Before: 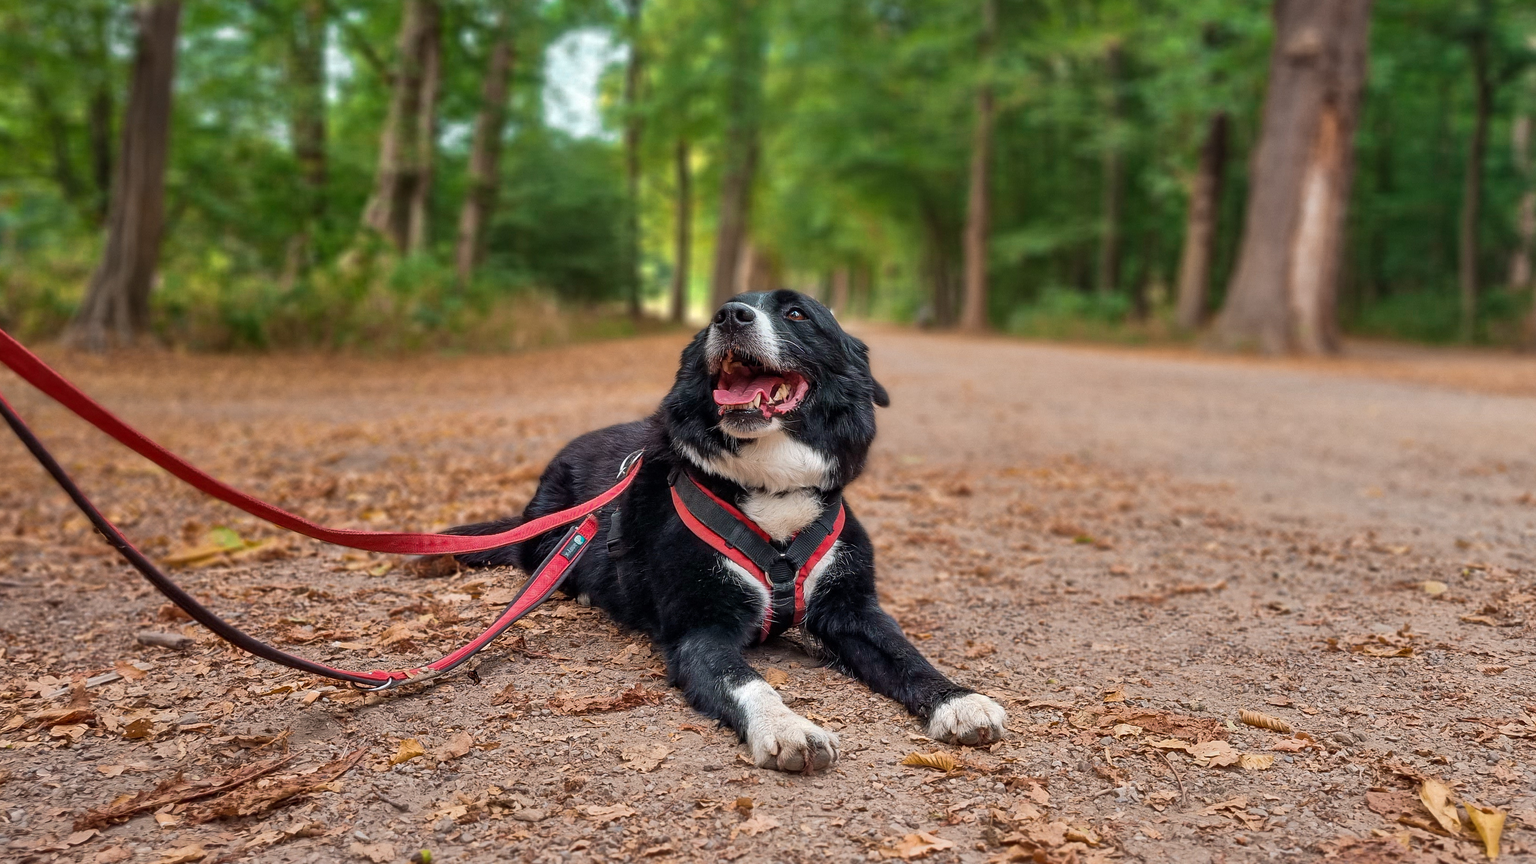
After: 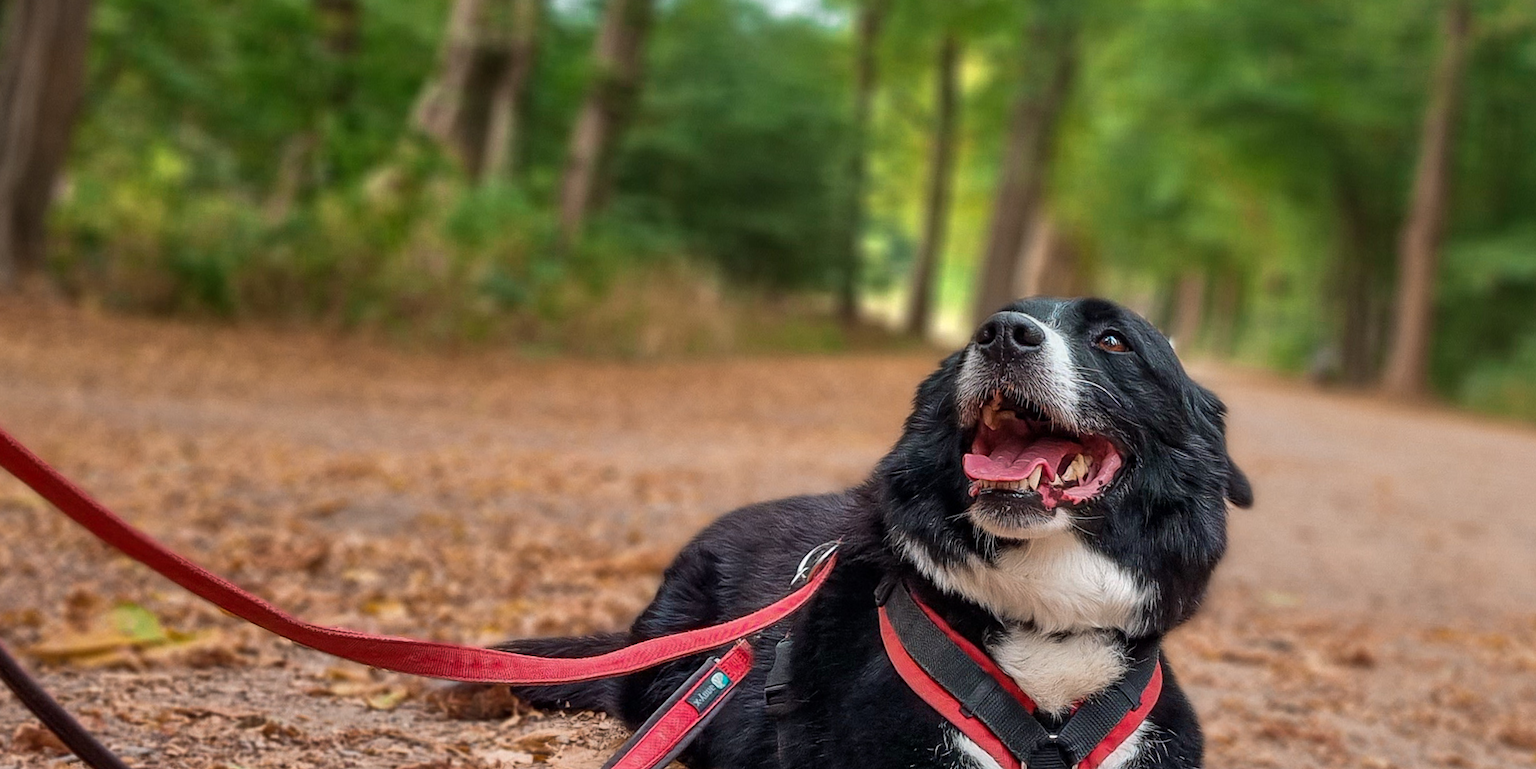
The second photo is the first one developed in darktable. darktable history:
crop and rotate: angle -5.32°, left 2.245%, top 6.991%, right 27.703%, bottom 30.579%
